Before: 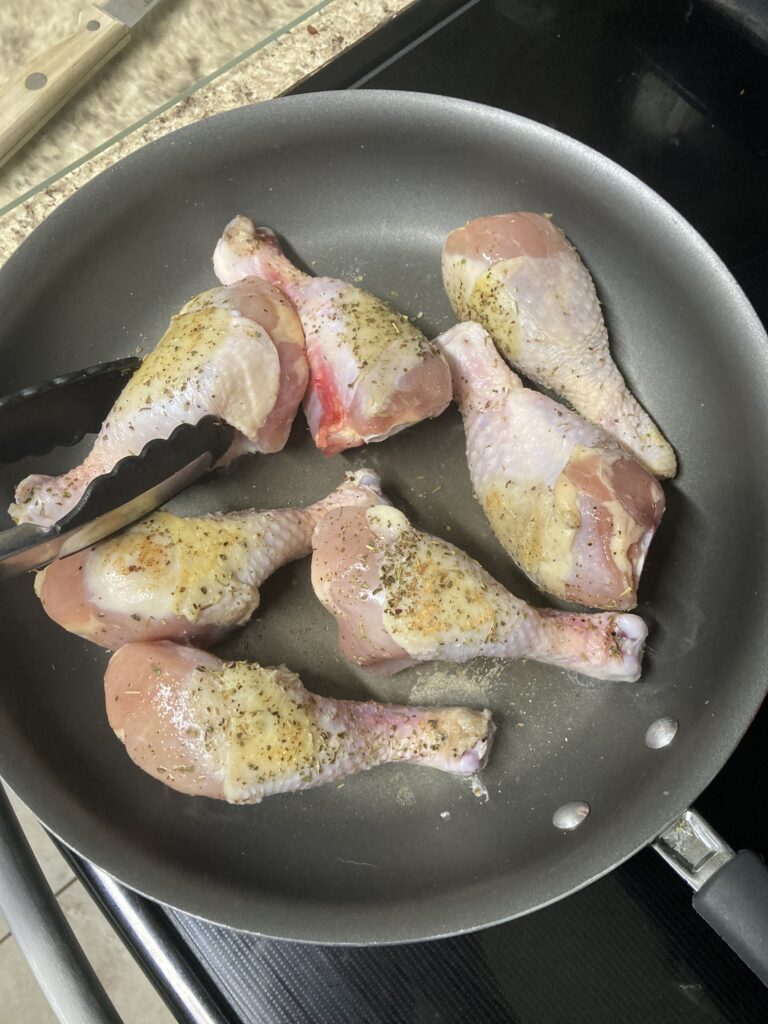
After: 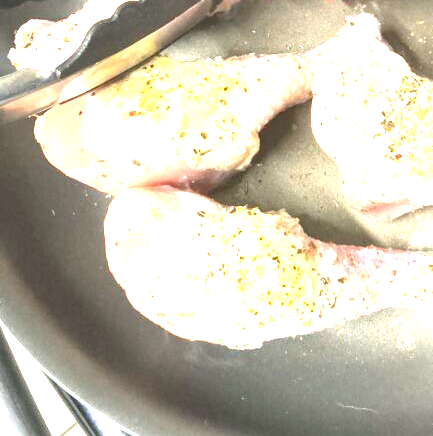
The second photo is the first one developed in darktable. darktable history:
exposure: black level correction 0, exposure 2.327 EV, compensate exposure bias true, compensate highlight preservation false
crop: top 44.483%, right 43.593%, bottom 12.892%
